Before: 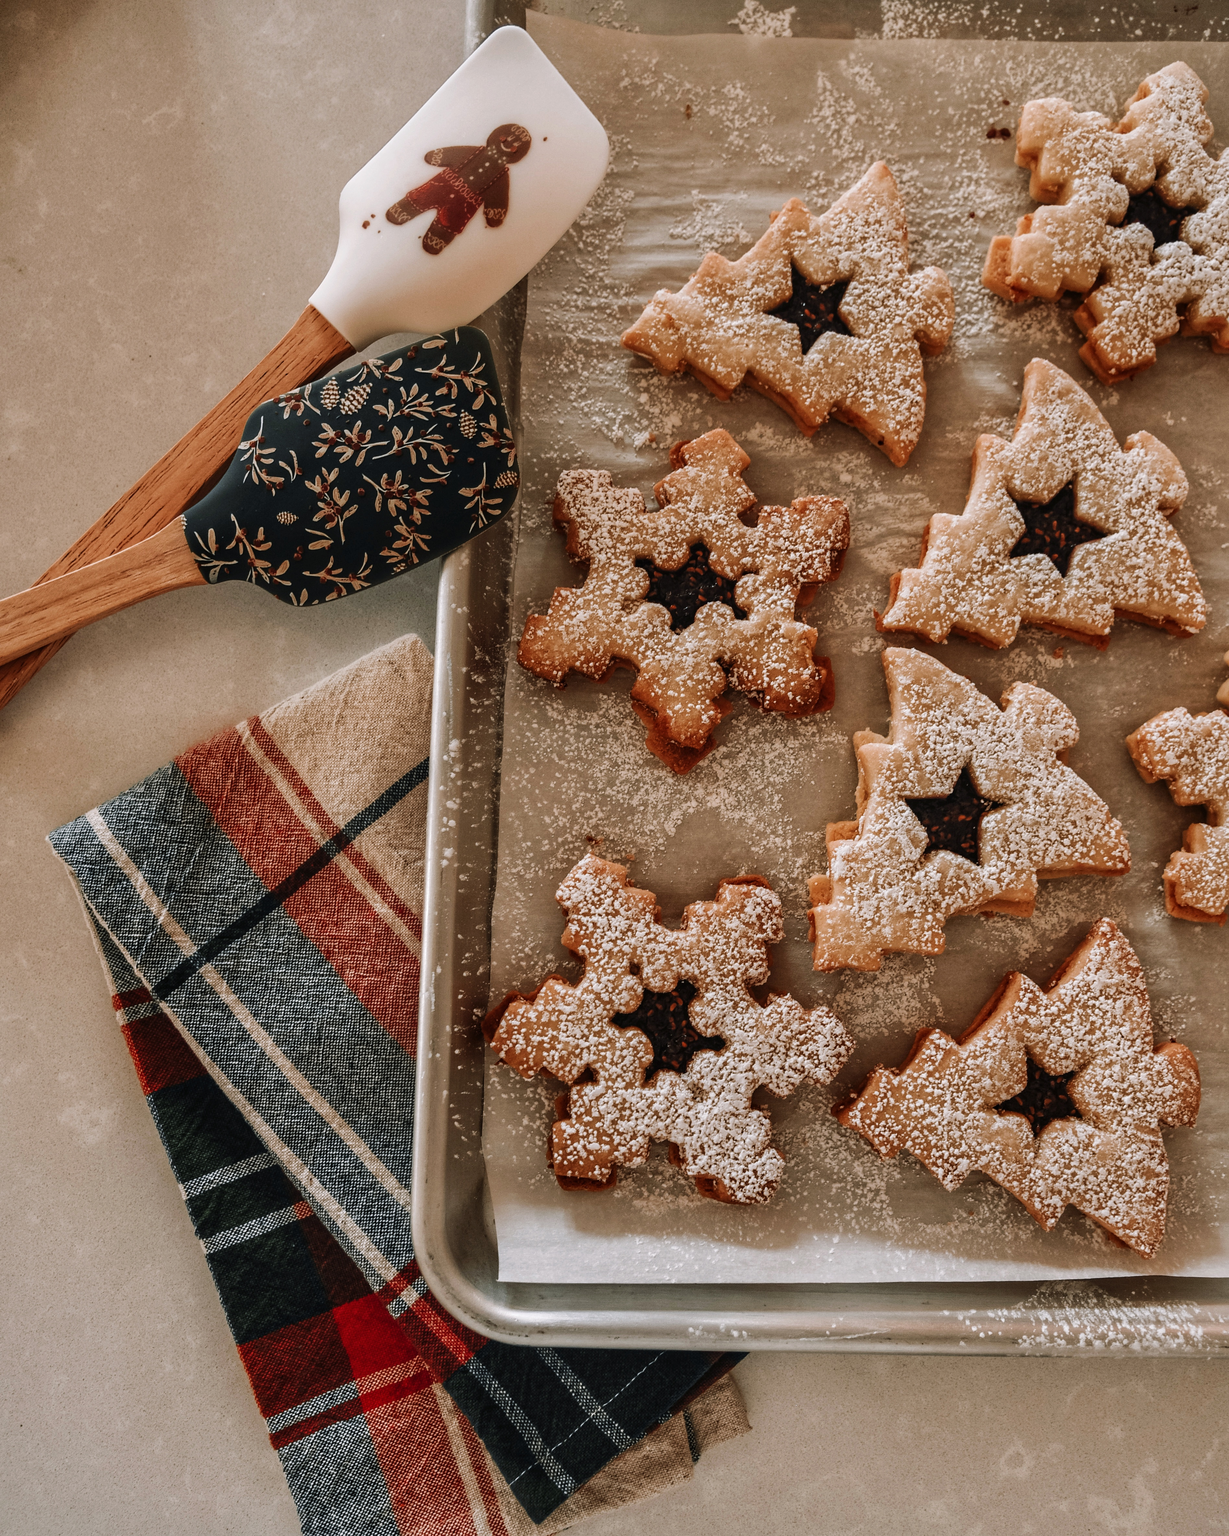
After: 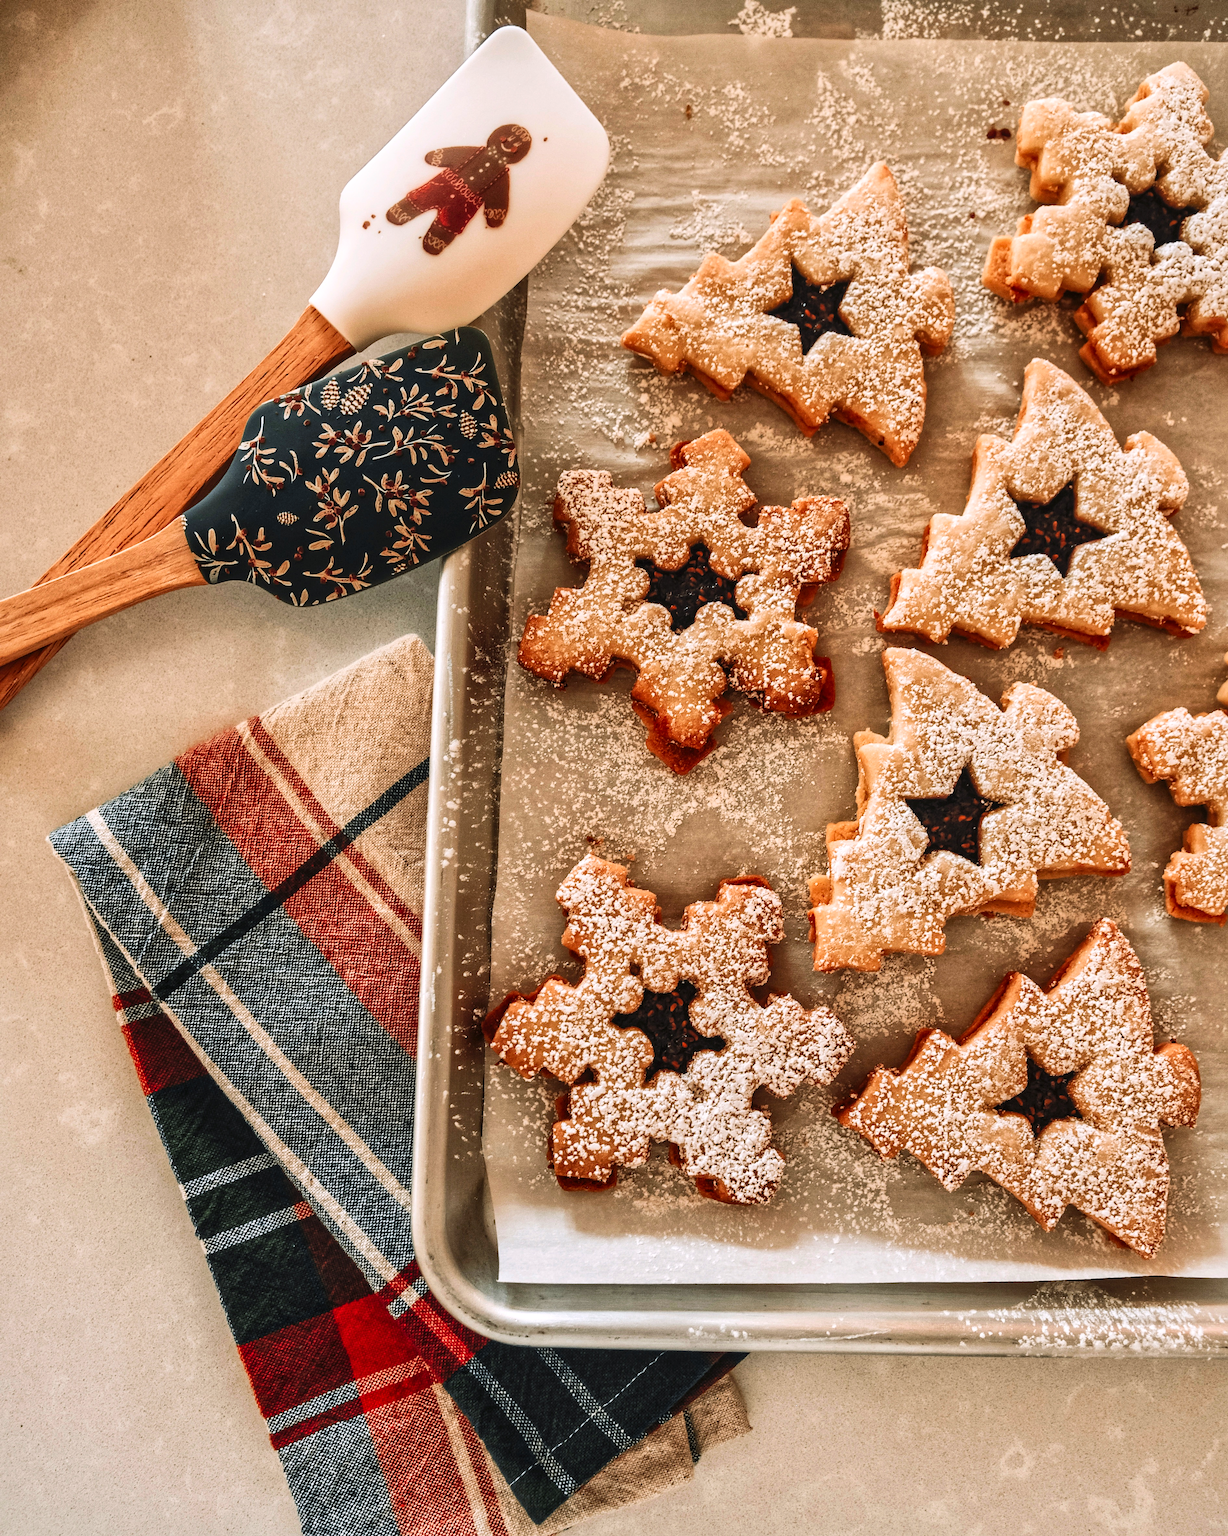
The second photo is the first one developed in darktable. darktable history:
local contrast: mode bilateral grid, contrast 20, coarseness 50, detail 130%, midtone range 0.2
contrast brightness saturation: contrast 0.24, brightness 0.26, saturation 0.39
